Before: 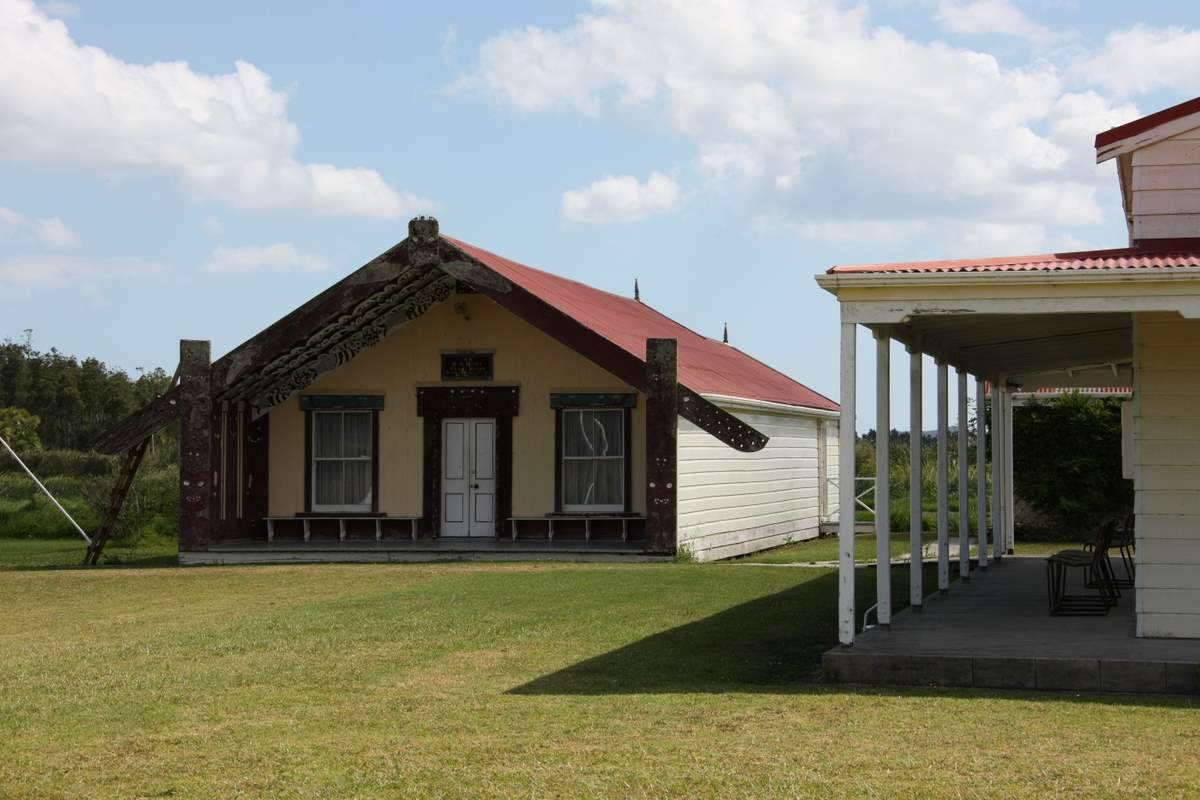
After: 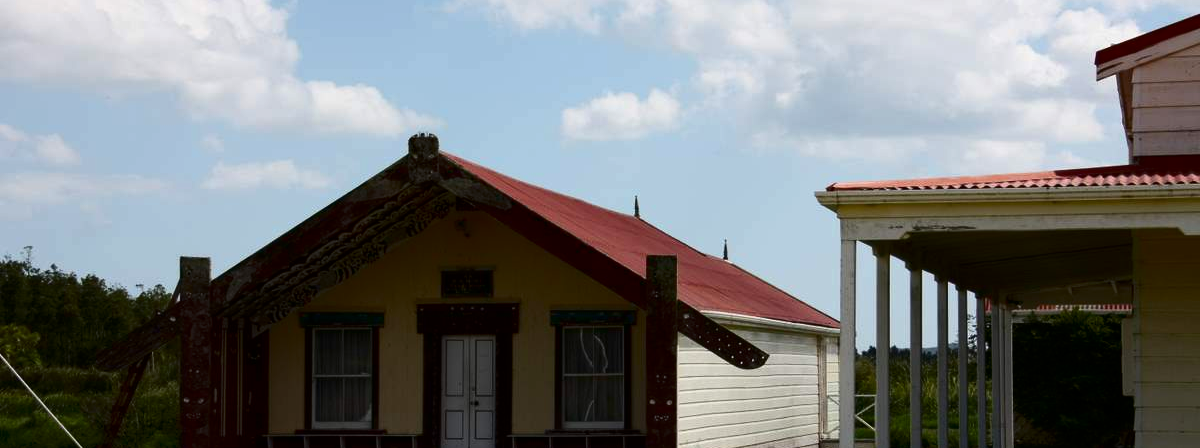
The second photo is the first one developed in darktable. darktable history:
contrast brightness saturation: contrast 0.134, brightness -0.227, saturation 0.139
crop and rotate: top 10.444%, bottom 33.508%
